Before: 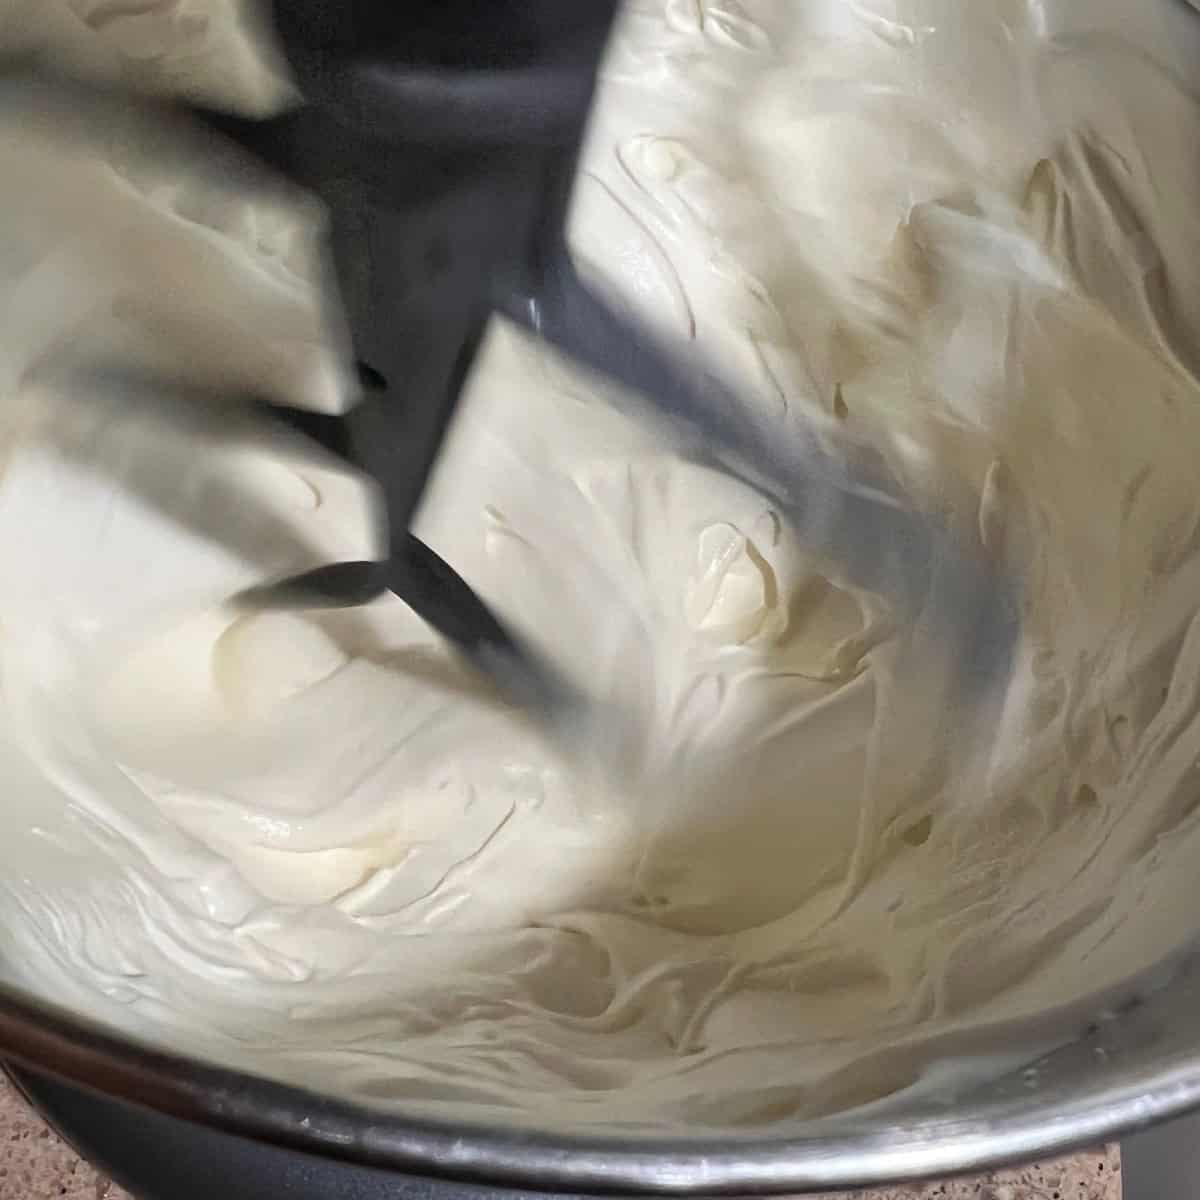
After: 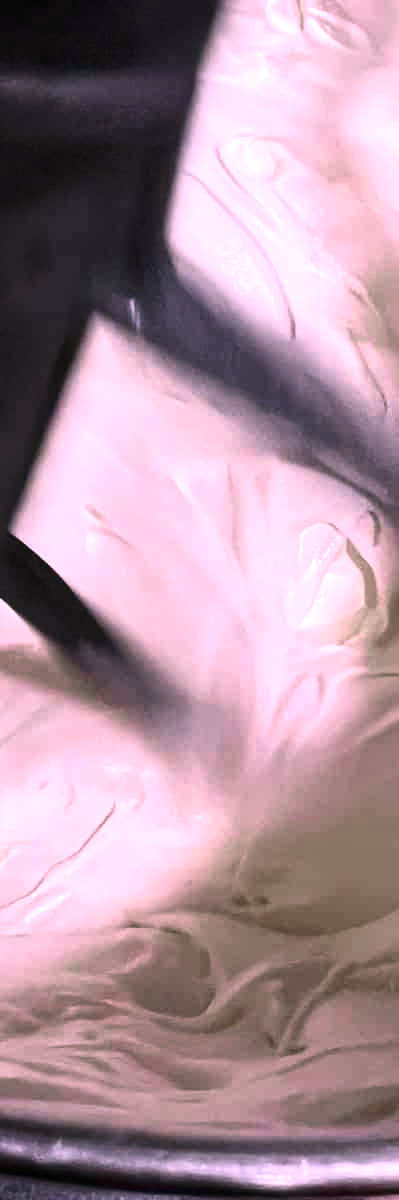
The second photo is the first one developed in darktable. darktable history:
crop: left 33.343%, right 33.369%
color correction: highlights a* 19.51, highlights b* -11.81, saturation 1.67
local contrast: highlights 105%, shadows 99%, detail 119%, midtone range 0.2
color zones: curves: ch0 [(0, 0.6) (0.129, 0.585) (0.193, 0.596) (0.429, 0.5) (0.571, 0.5) (0.714, 0.5) (0.857, 0.5) (1, 0.6)]; ch1 [(0, 0.453) (0.112, 0.245) (0.213, 0.252) (0.429, 0.233) (0.571, 0.231) (0.683, 0.242) (0.857, 0.296) (1, 0.453)]
tone curve: curves: ch0 [(0.016, 0.011) (0.21, 0.113) (0.515, 0.476) (0.78, 0.795) (1, 0.981)], color space Lab, independent channels, preserve colors none
